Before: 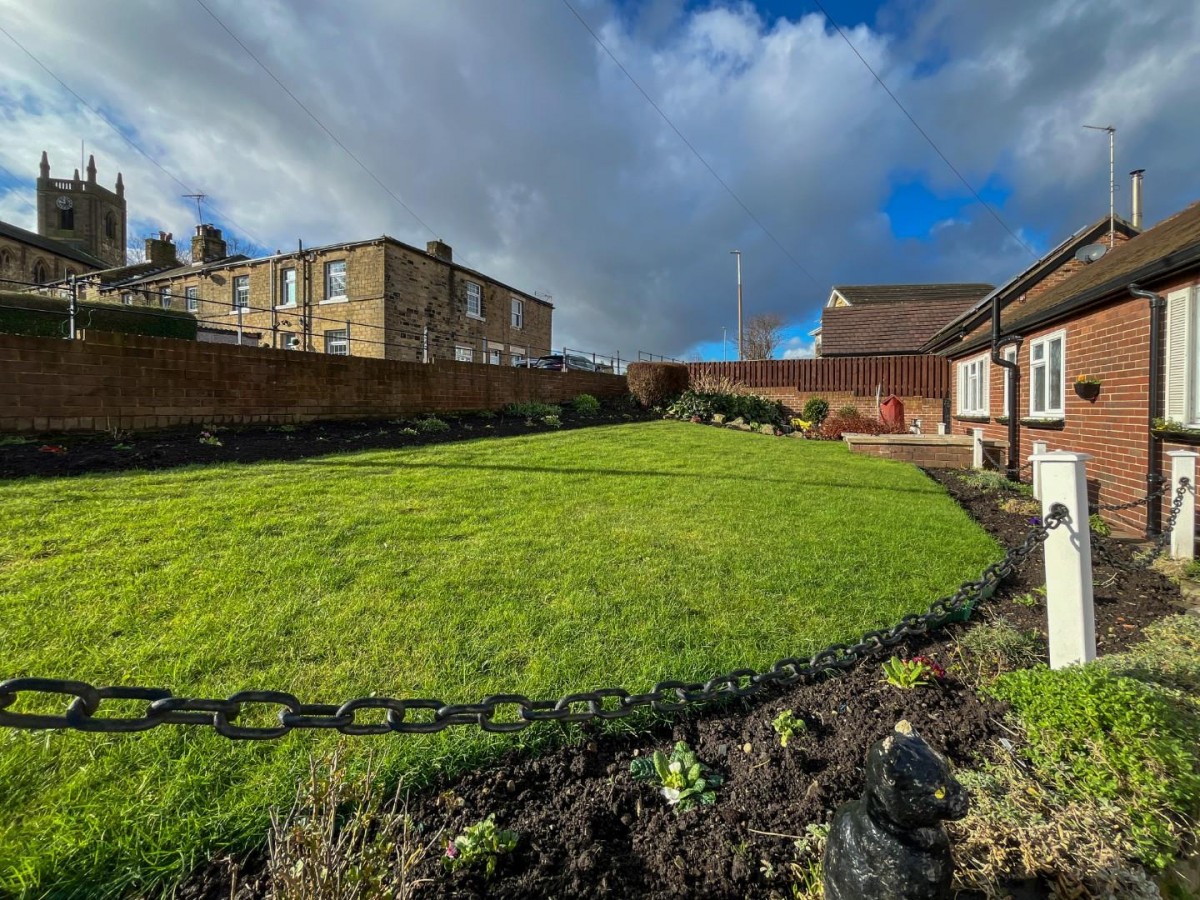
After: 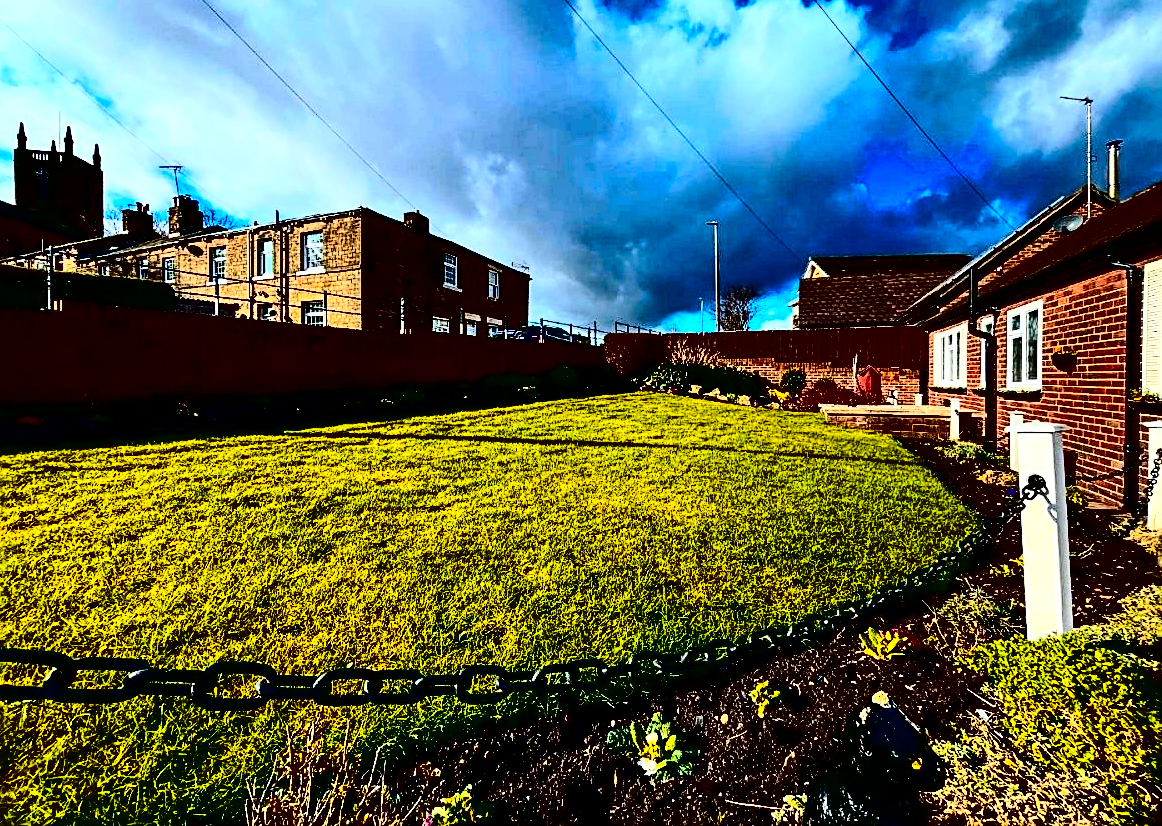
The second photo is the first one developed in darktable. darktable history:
tone equalizer: -8 EV -0.75 EV, -7 EV -0.7 EV, -6 EV -0.6 EV, -5 EV -0.4 EV, -3 EV 0.4 EV, -2 EV 0.6 EV, -1 EV 0.7 EV, +0 EV 0.75 EV, edges refinement/feathering 500, mask exposure compensation -1.57 EV, preserve details no
crop: left 1.964%, top 3.251%, right 1.122%, bottom 4.933%
color zones: curves: ch1 [(0, 0.455) (0.063, 0.455) (0.286, 0.495) (0.429, 0.5) (0.571, 0.5) (0.714, 0.5) (0.857, 0.5) (1, 0.455)]; ch2 [(0, 0.532) (0.063, 0.521) (0.233, 0.447) (0.429, 0.489) (0.571, 0.5) (0.714, 0.5) (0.857, 0.5) (1, 0.532)]
contrast brightness saturation: contrast 0.77, brightness -1, saturation 1
sharpen: on, module defaults
exposure: compensate highlight preservation false
white balance: red 0.983, blue 1.036
